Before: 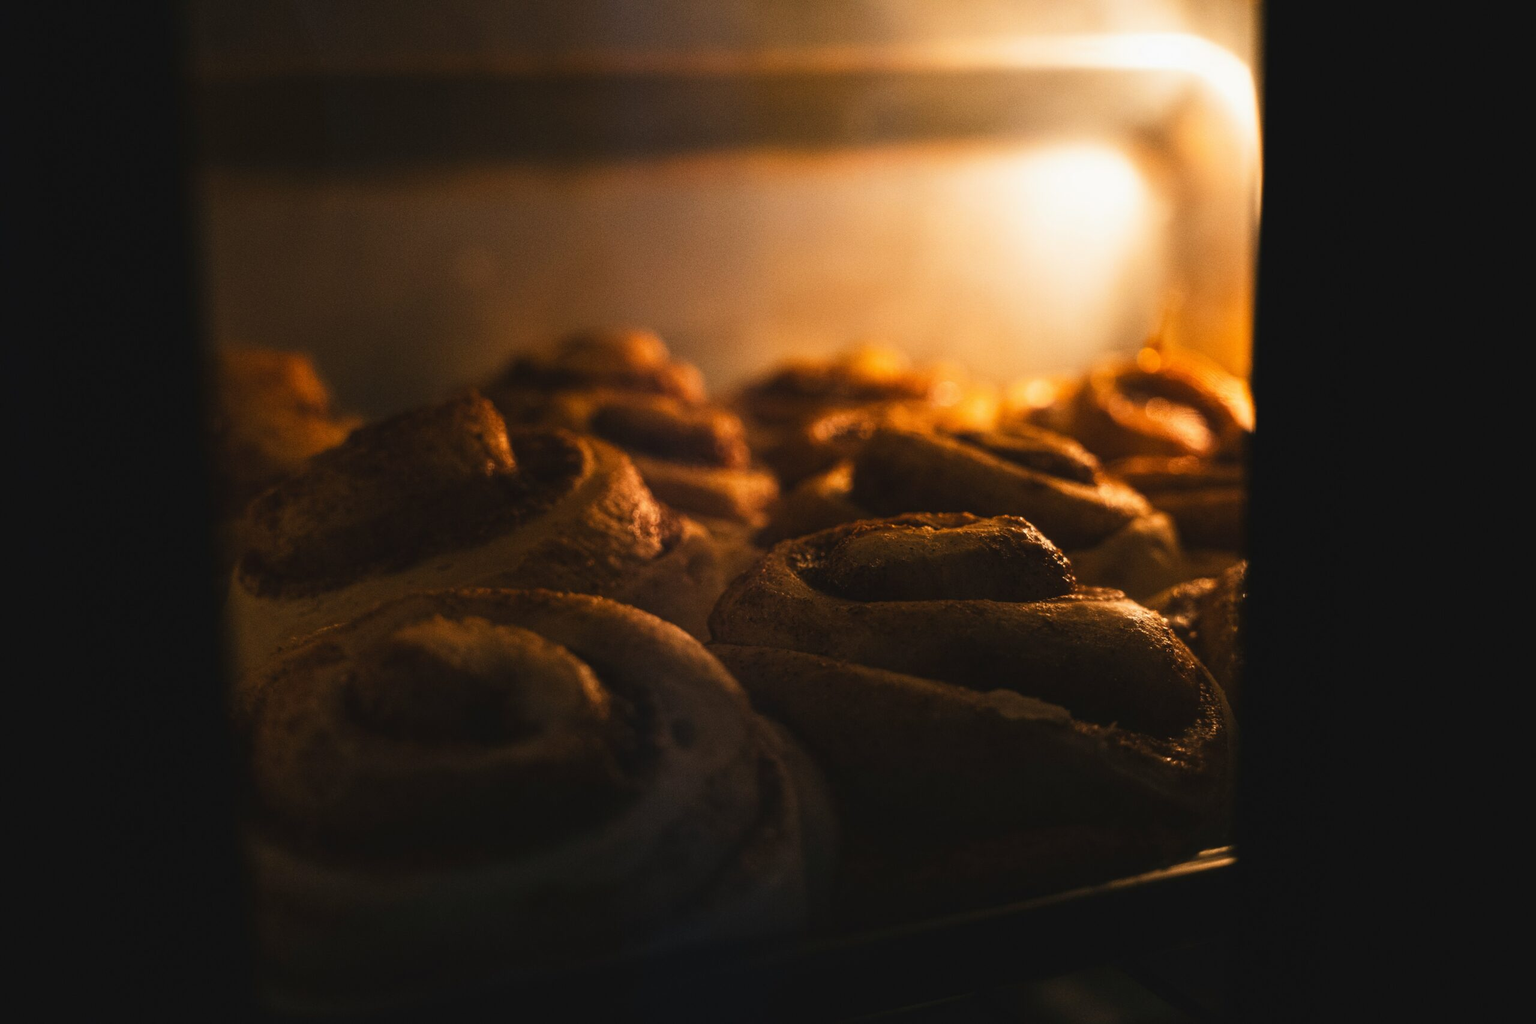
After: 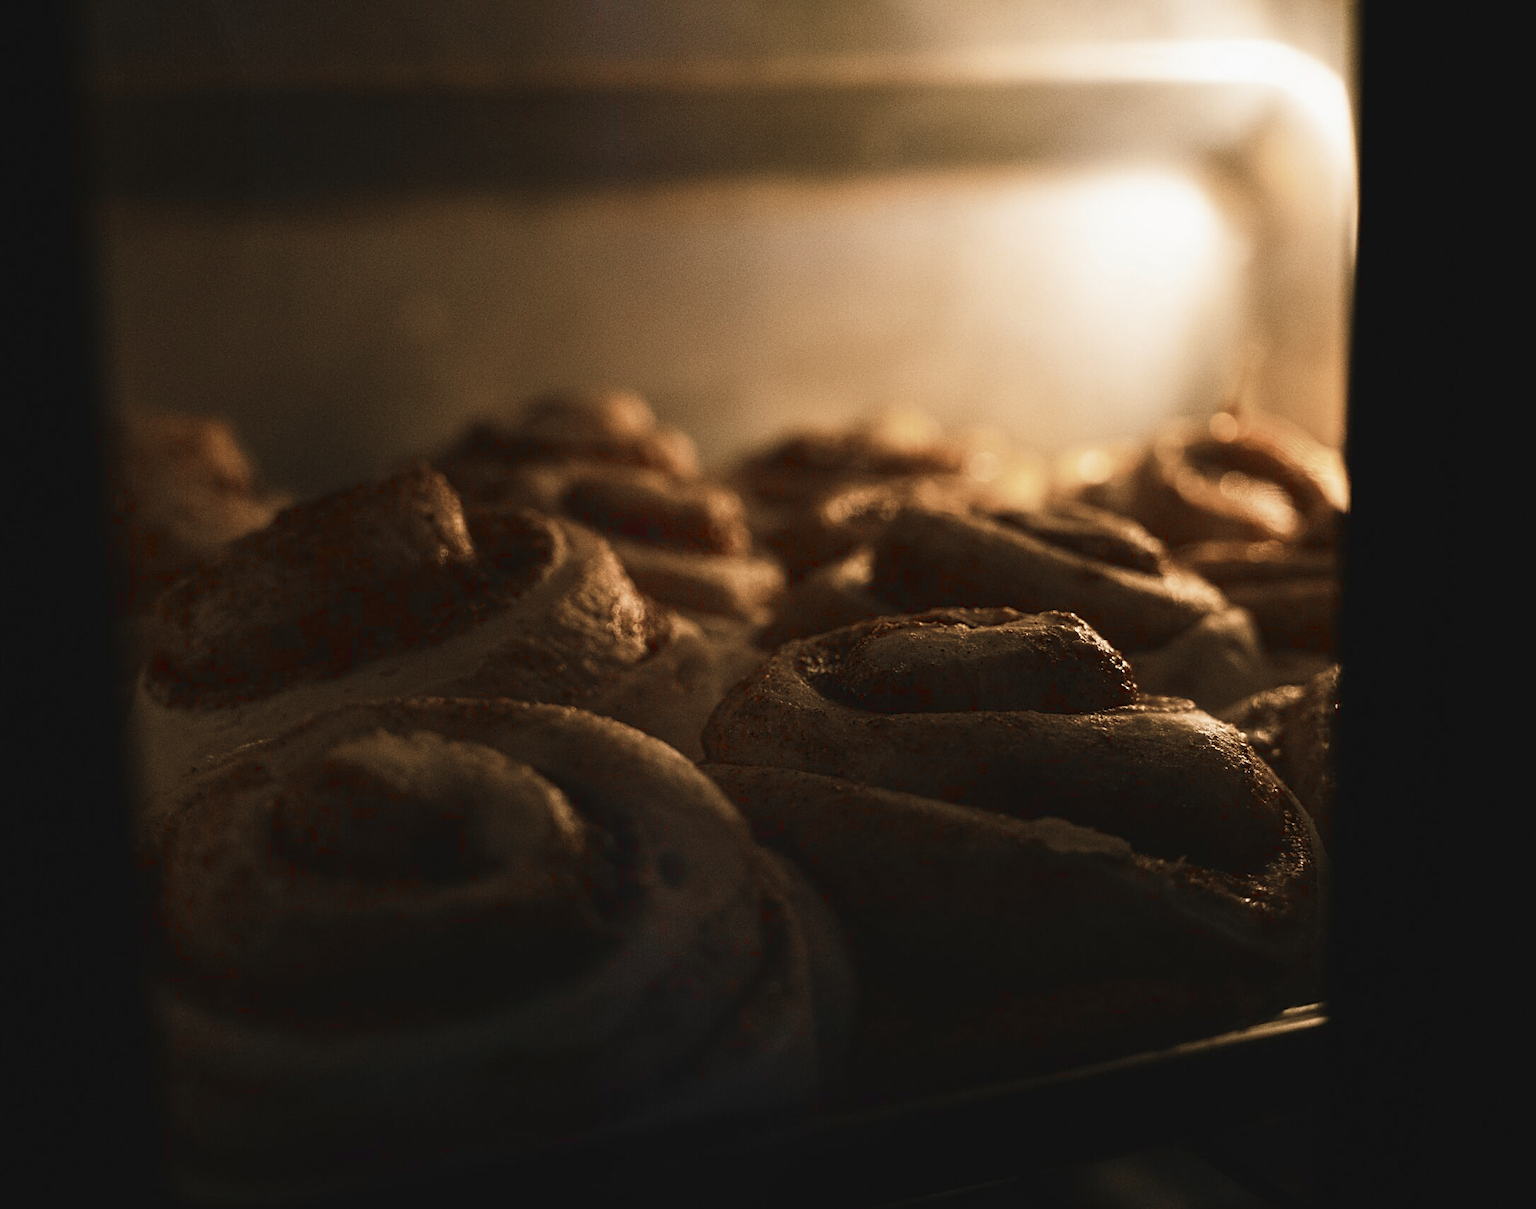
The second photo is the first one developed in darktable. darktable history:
crop: left 7.598%, right 7.873%
sharpen: on, module defaults
color zones: curves: ch1 [(0, 0.831) (0.08, 0.771) (0.157, 0.268) (0.241, 0.207) (0.562, -0.005) (0.714, -0.013) (0.876, 0.01) (1, 0.831)]
color balance rgb: perceptual saturation grading › global saturation 20%, perceptual saturation grading › highlights -25%, perceptual saturation grading › shadows 50.52%, global vibrance 40.24%
